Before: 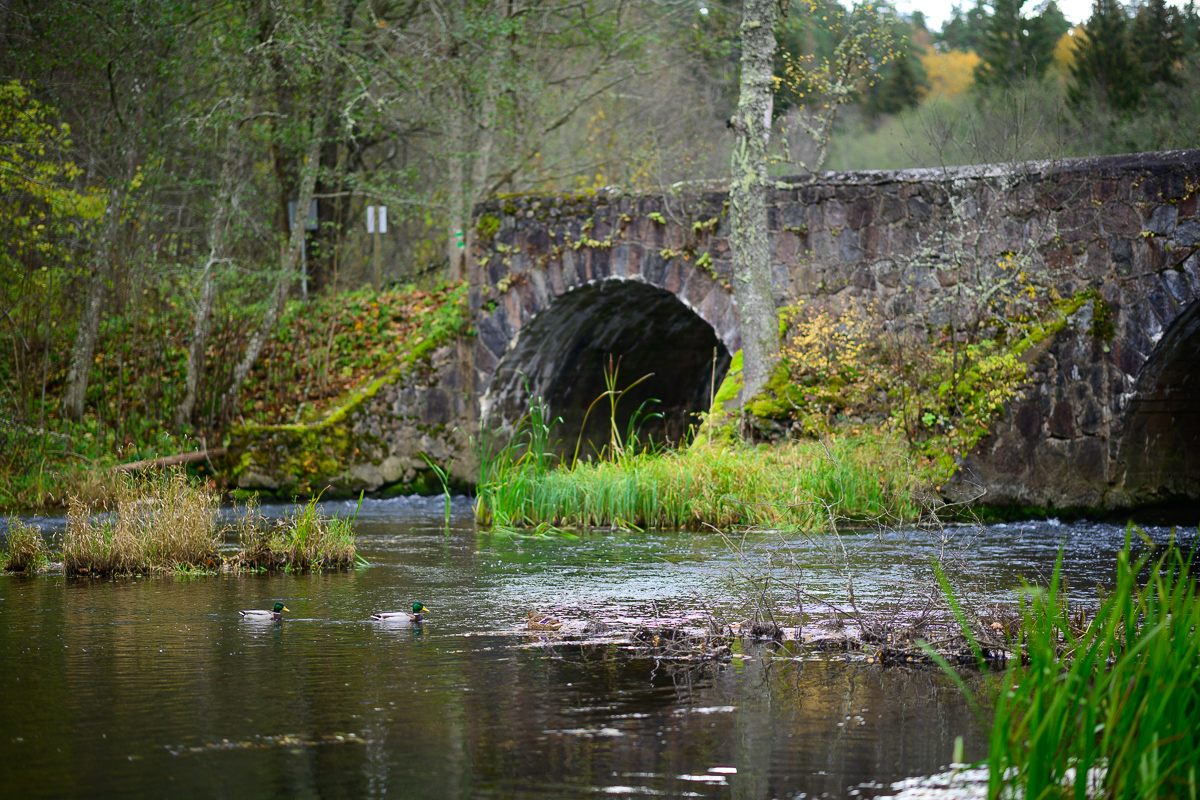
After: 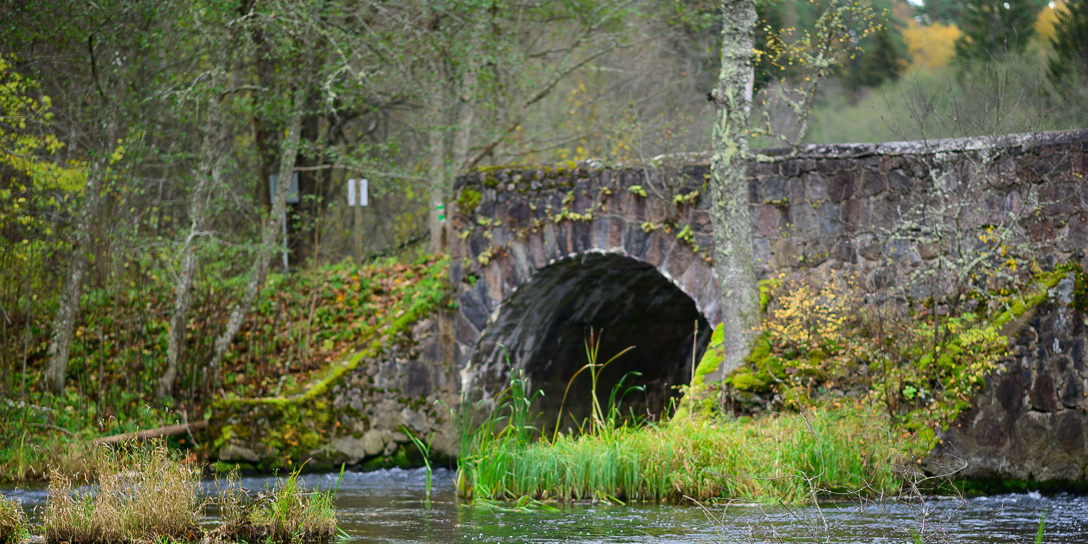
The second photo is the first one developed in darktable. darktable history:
crop: left 1.606%, top 3.406%, right 7.684%, bottom 28.47%
shadows and highlights: soften with gaussian
